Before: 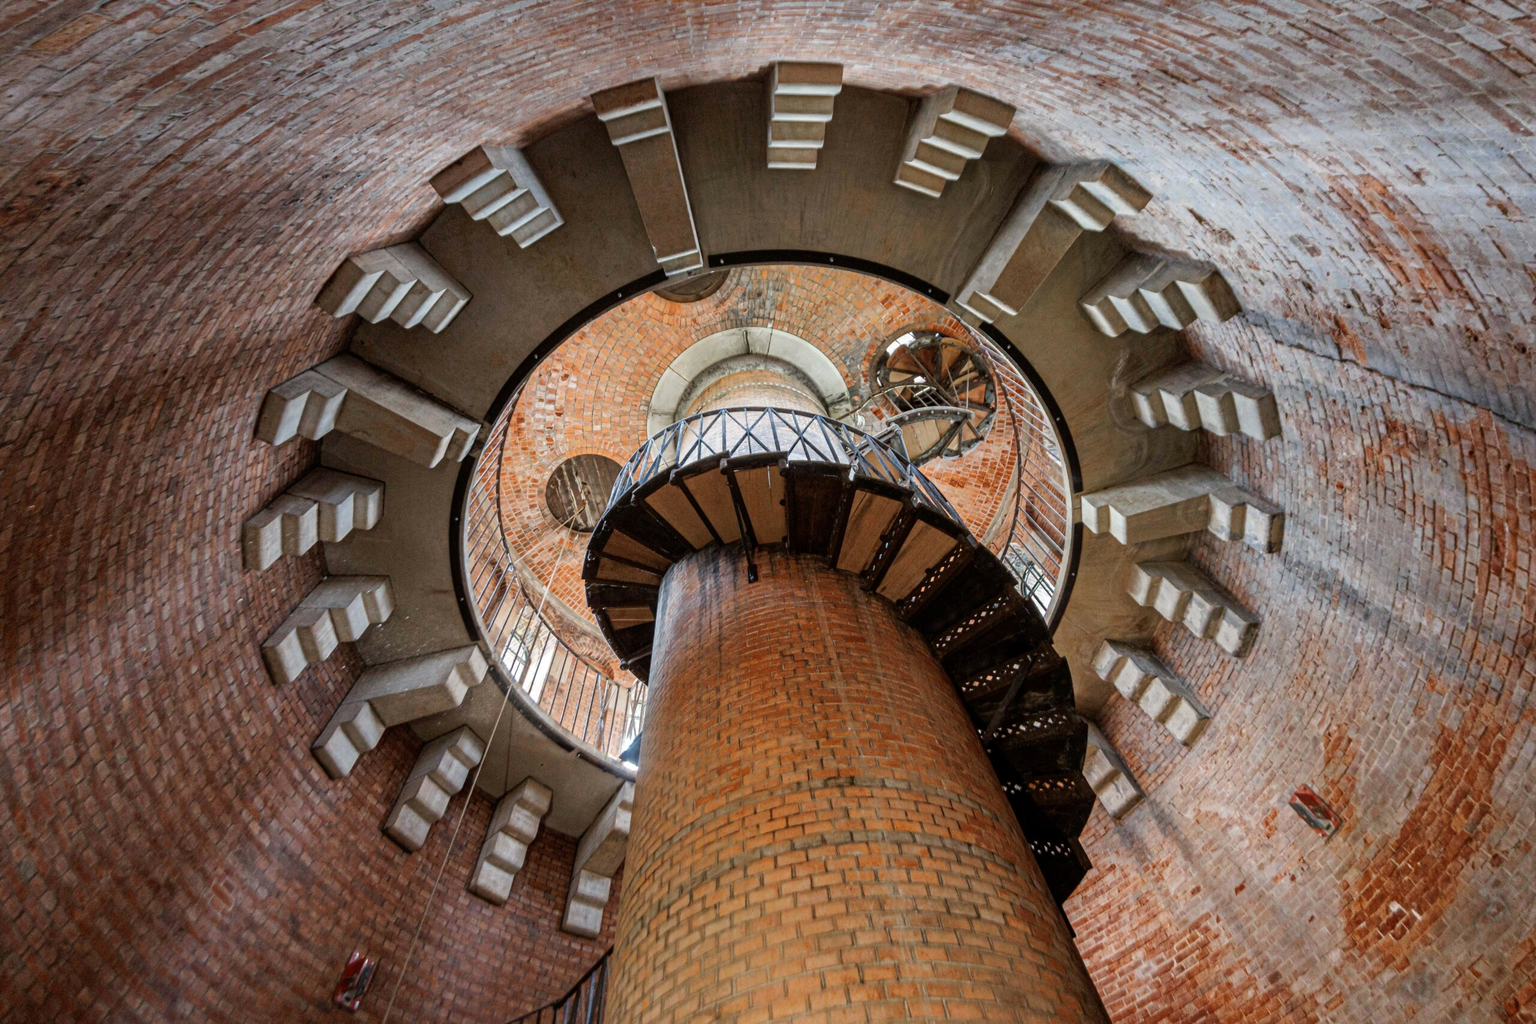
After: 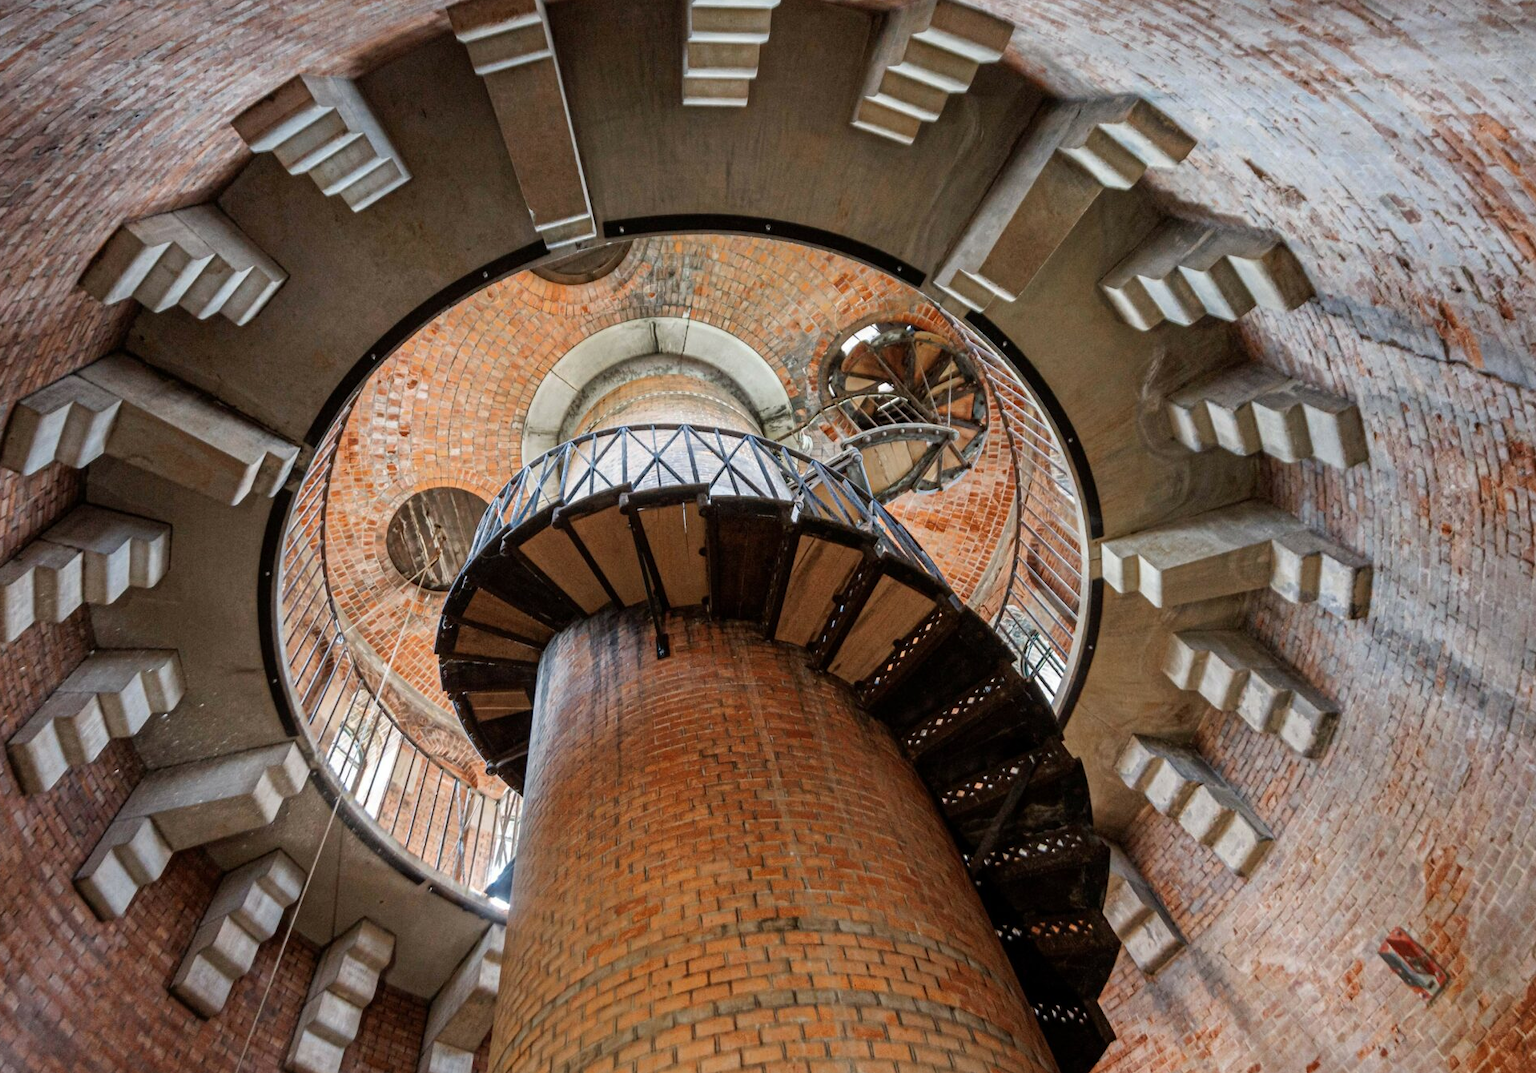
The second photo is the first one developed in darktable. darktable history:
crop: left 16.712%, top 8.786%, right 8.362%, bottom 12.663%
